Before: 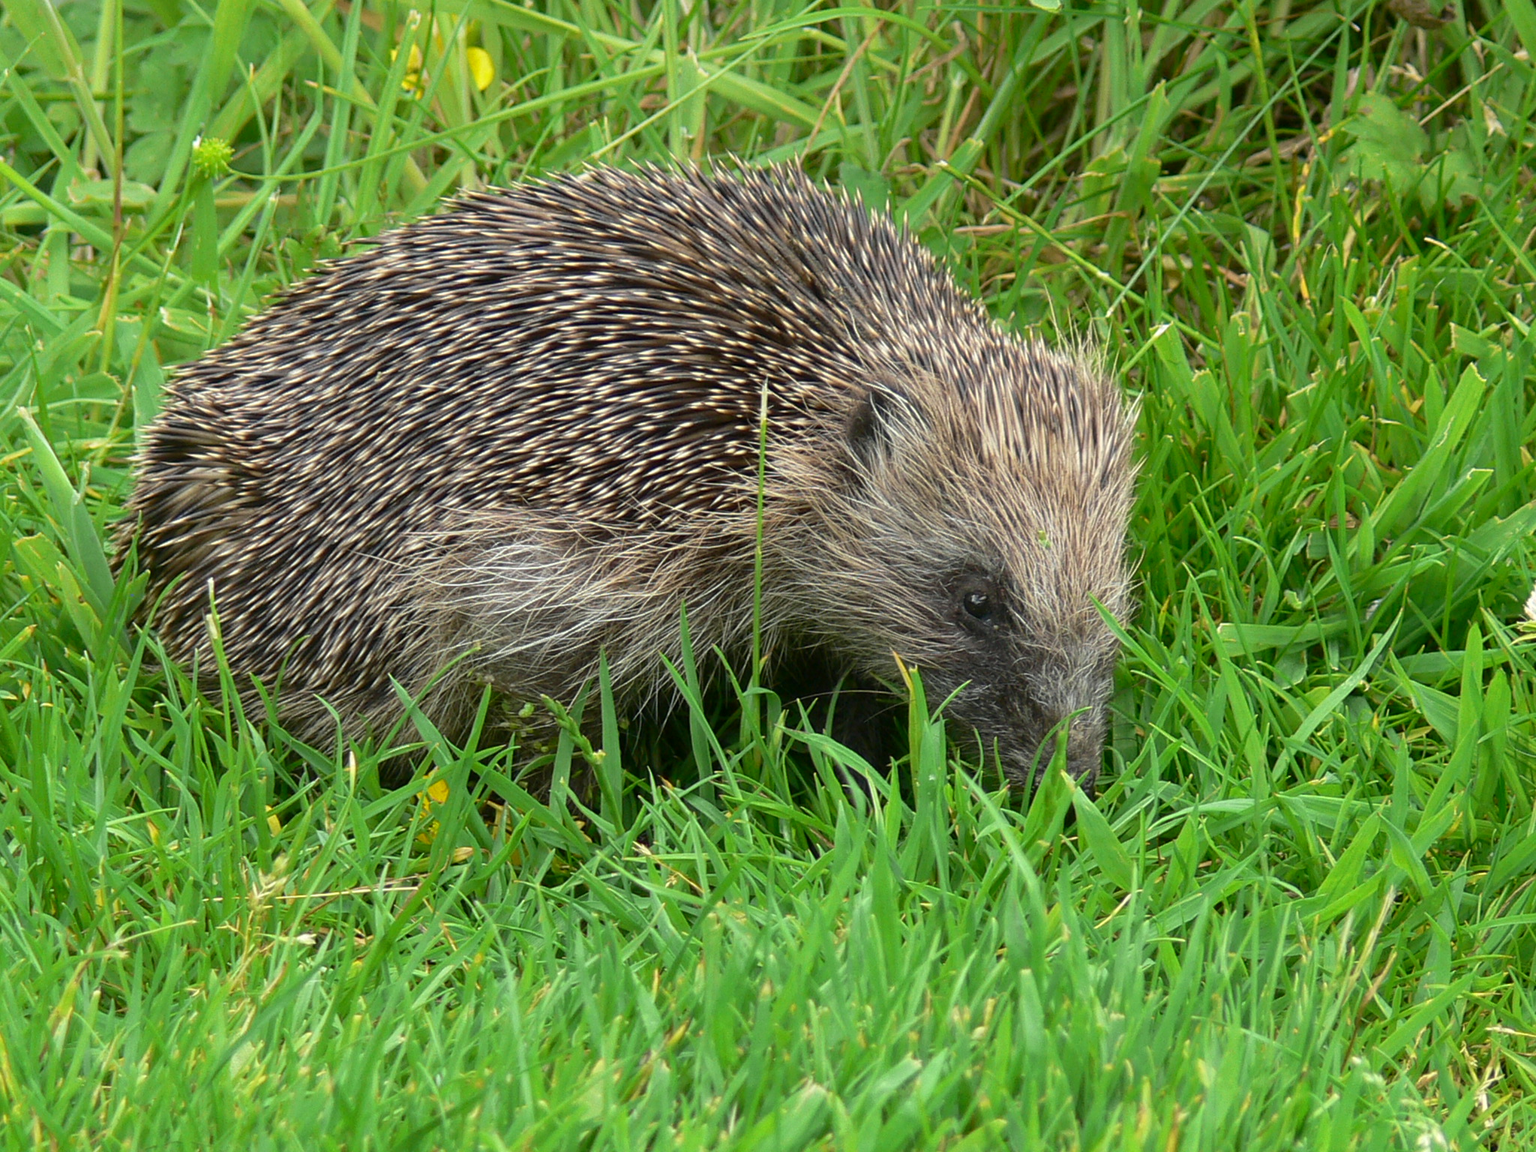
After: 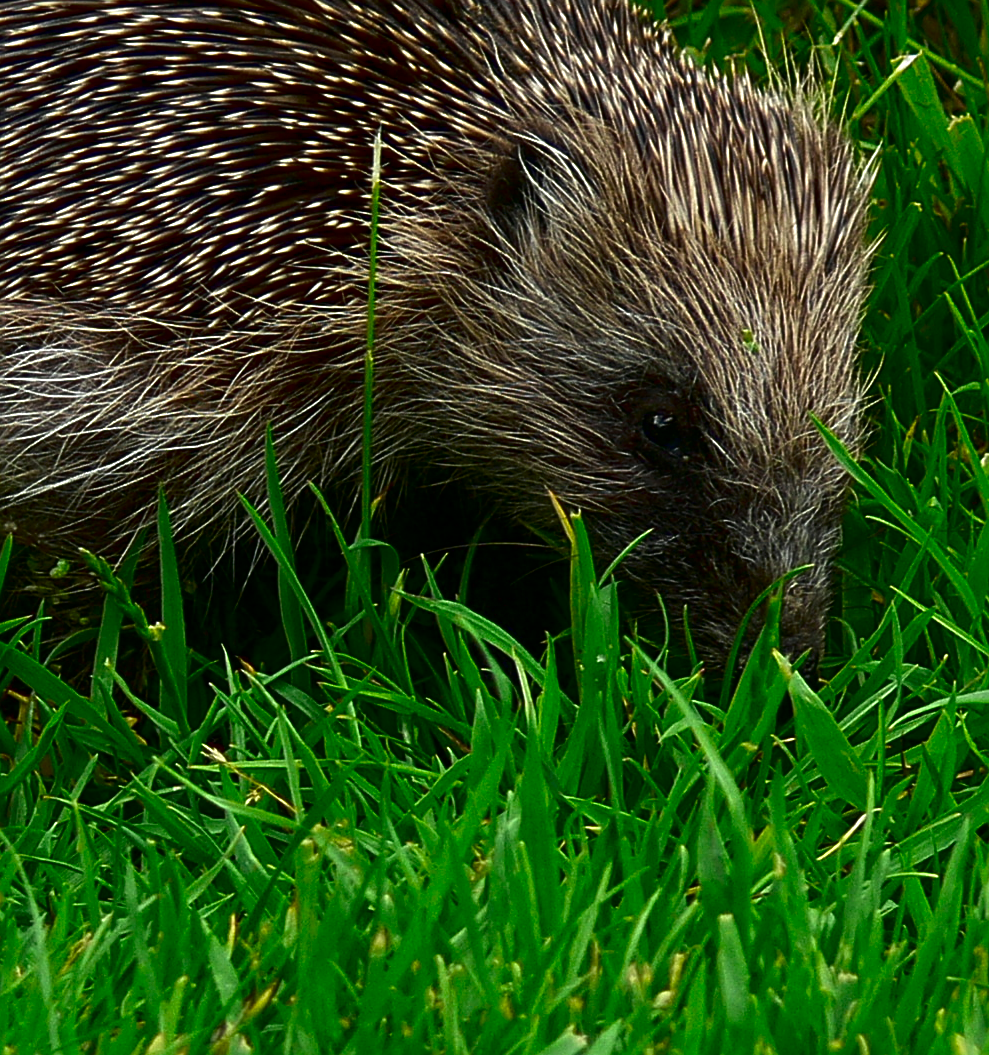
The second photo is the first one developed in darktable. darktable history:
contrast brightness saturation: contrast 0.09, brightness -0.59, saturation 0.17
sharpen: on, module defaults
crop: left 31.379%, top 24.658%, right 20.326%, bottom 6.628%
